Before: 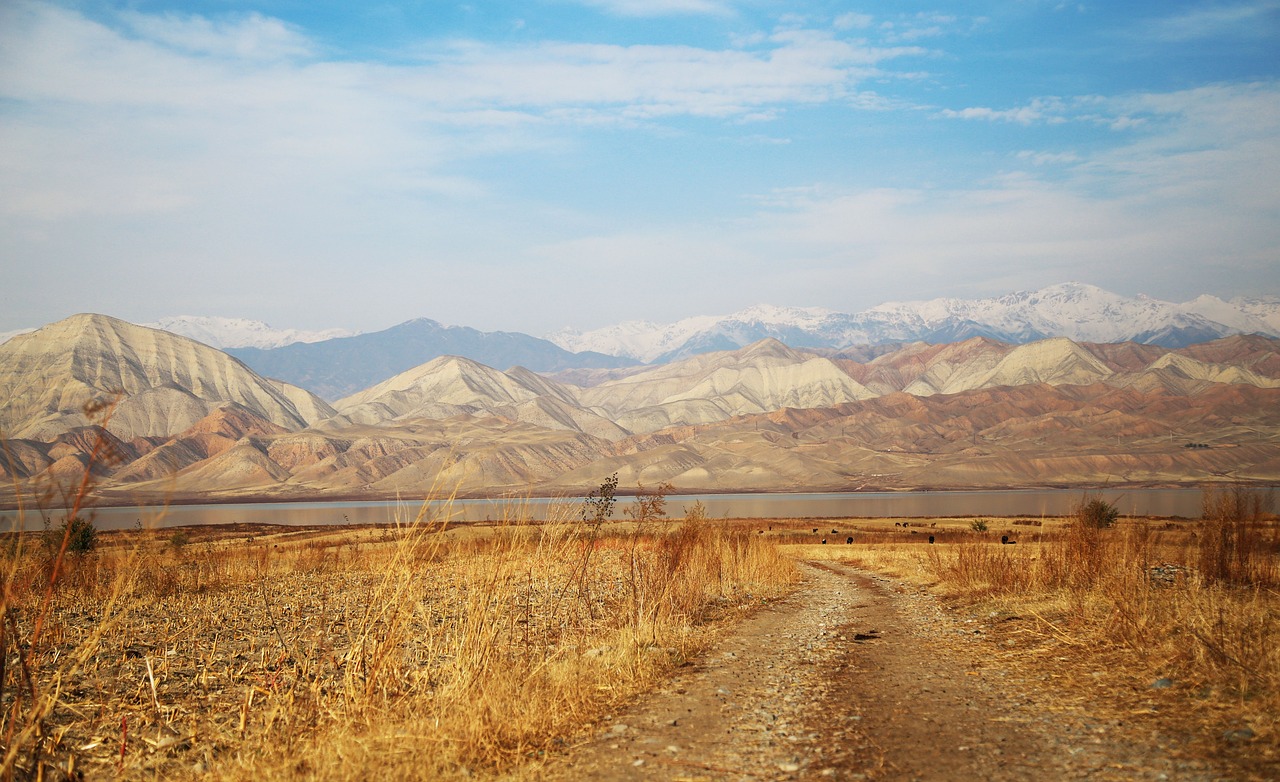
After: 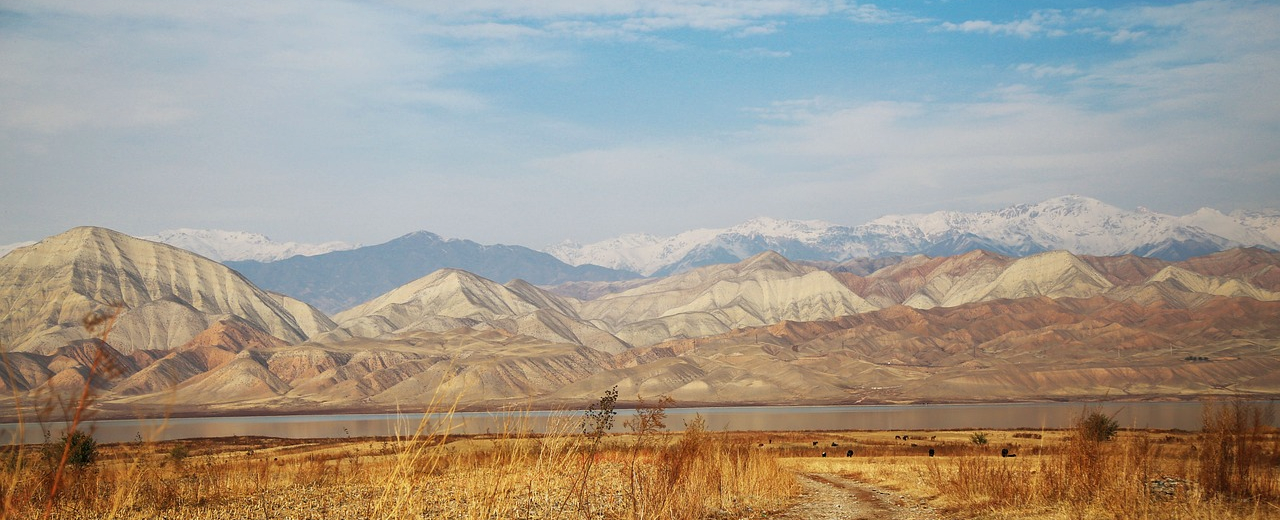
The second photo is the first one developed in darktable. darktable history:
crop: top 11.158%, bottom 22.329%
shadows and highlights: low approximation 0.01, soften with gaussian
